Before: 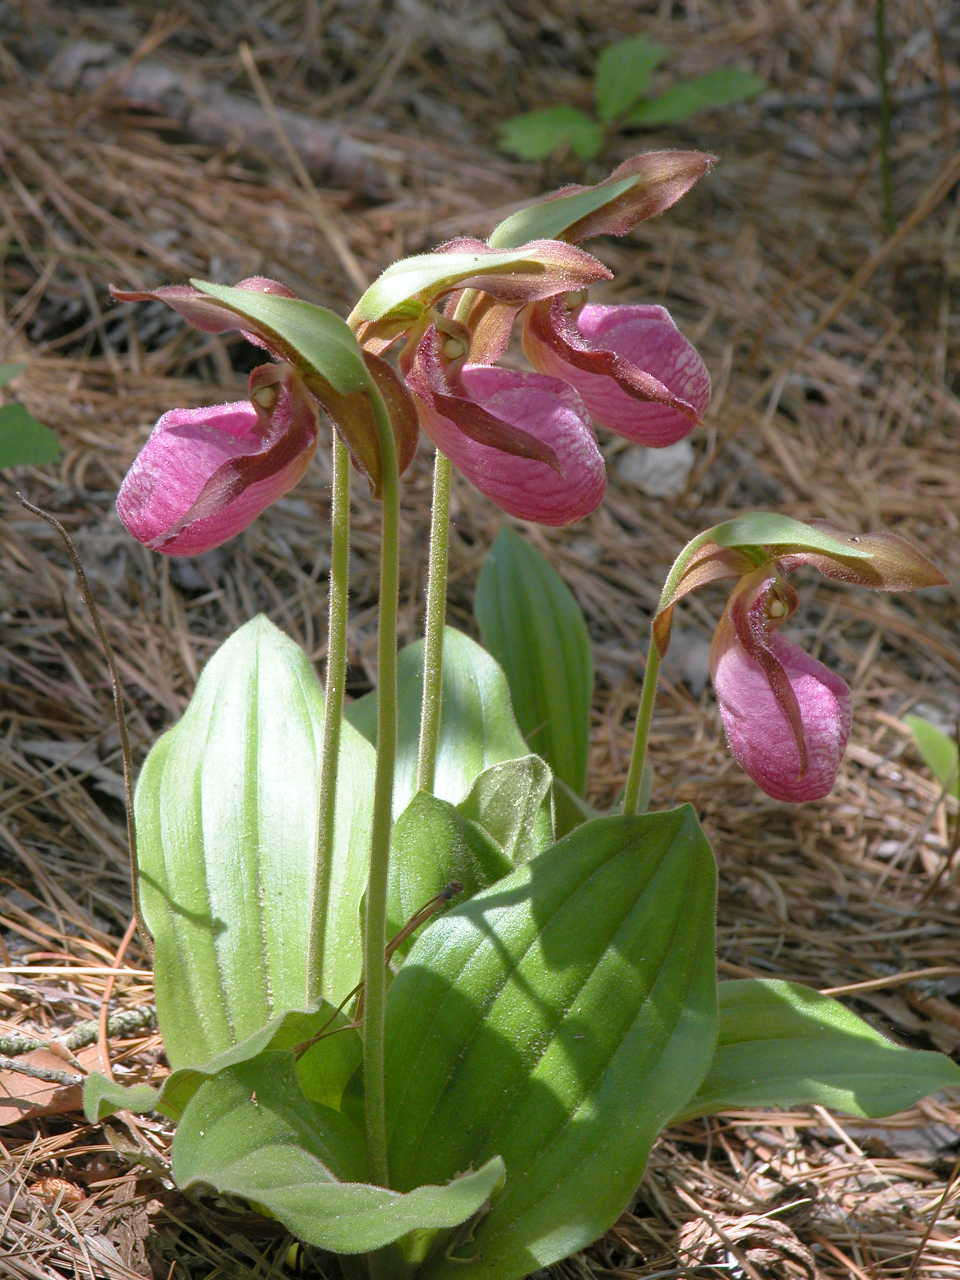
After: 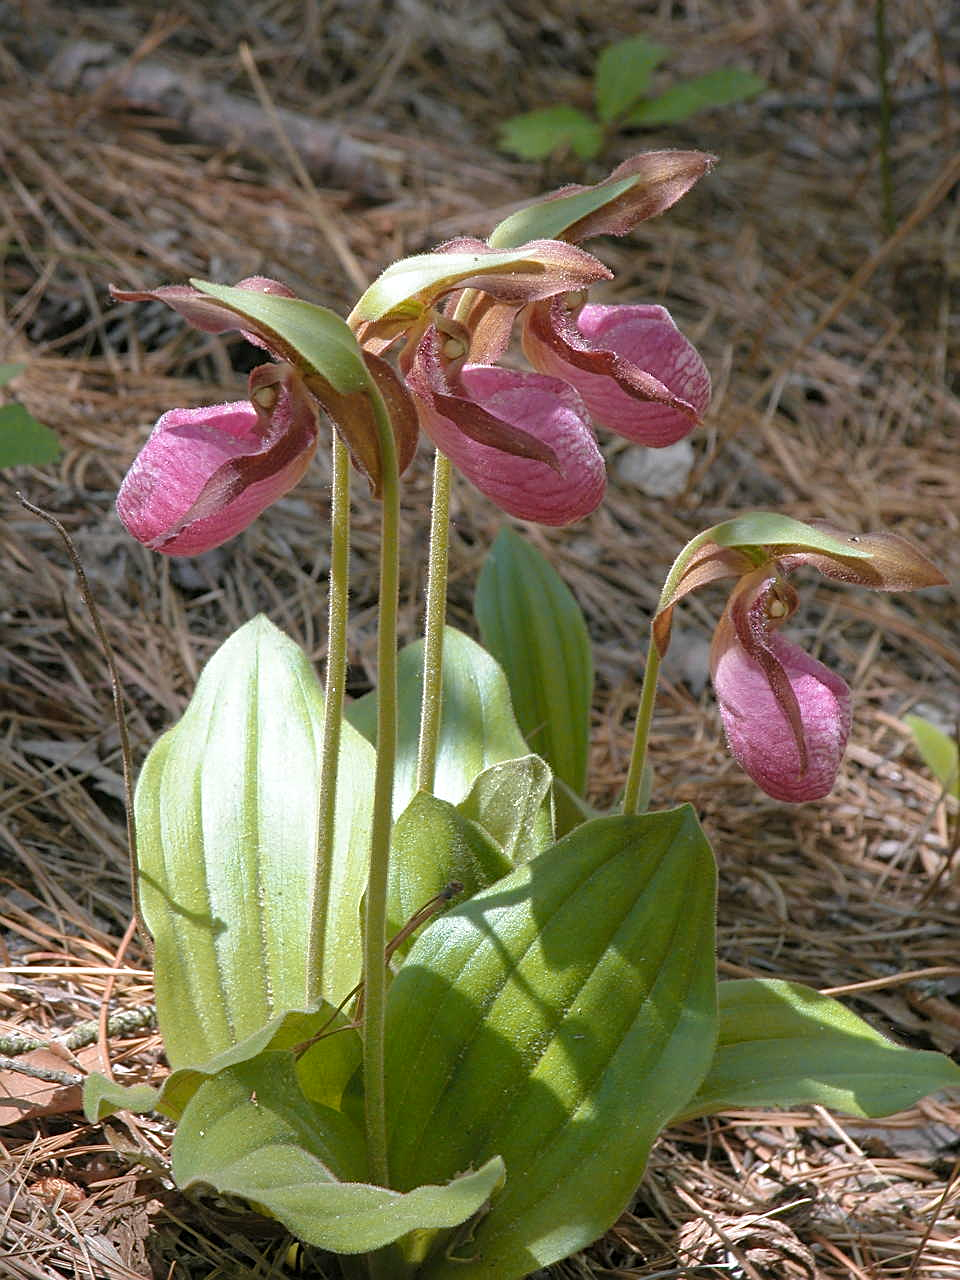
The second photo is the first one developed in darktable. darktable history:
color zones: curves: ch1 [(0, 0.455) (0.063, 0.455) (0.286, 0.495) (0.429, 0.5) (0.571, 0.5) (0.714, 0.5) (0.857, 0.5) (1, 0.455)]; ch2 [(0, 0.532) (0.063, 0.521) (0.233, 0.447) (0.429, 0.489) (0.571, 0.5) (0.714, 0.5) (0.857, 0.5) (1, 0.532)]
sharpen: on, module defaults
tone equalizer: -8 EV -1.84 EV, -7 EV -1.16 EV, -6 EV -1.62 EV, smoothing diameter 25%, edges refinement/feathering 10, preserve details guided filter
